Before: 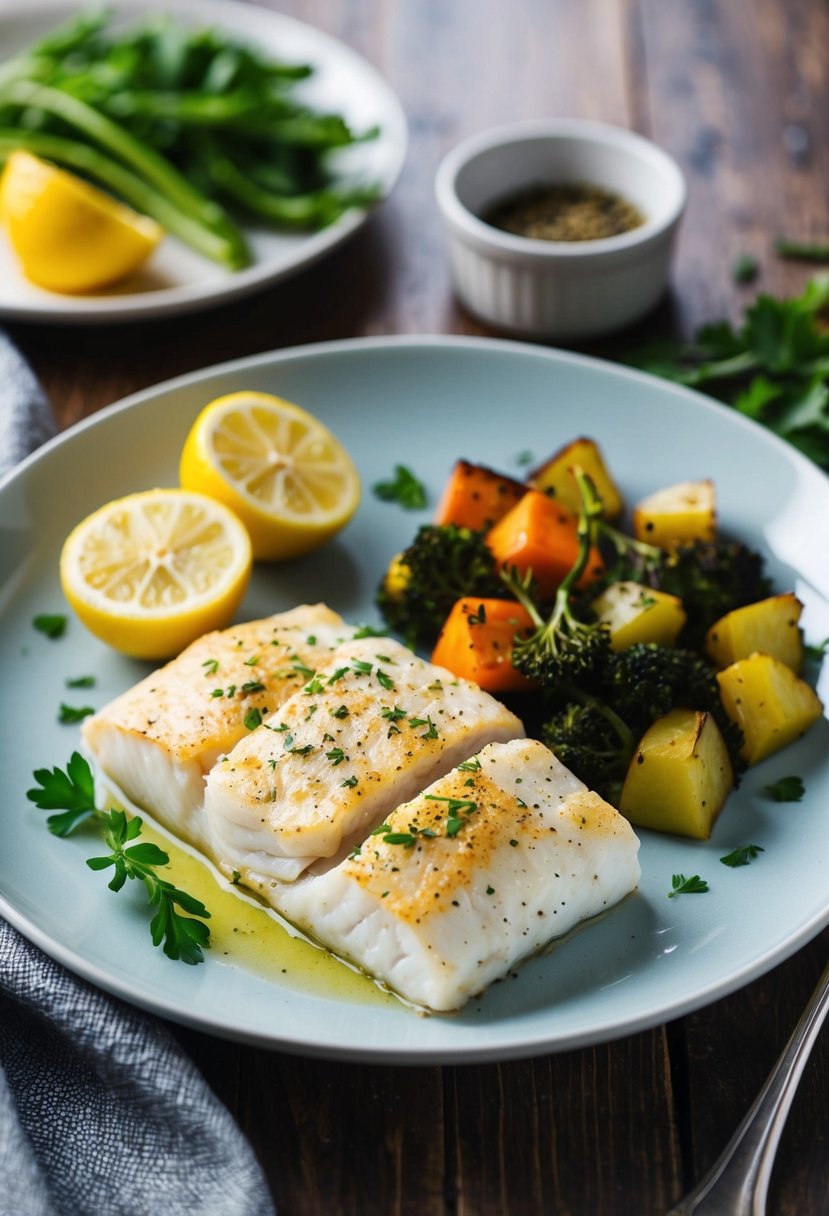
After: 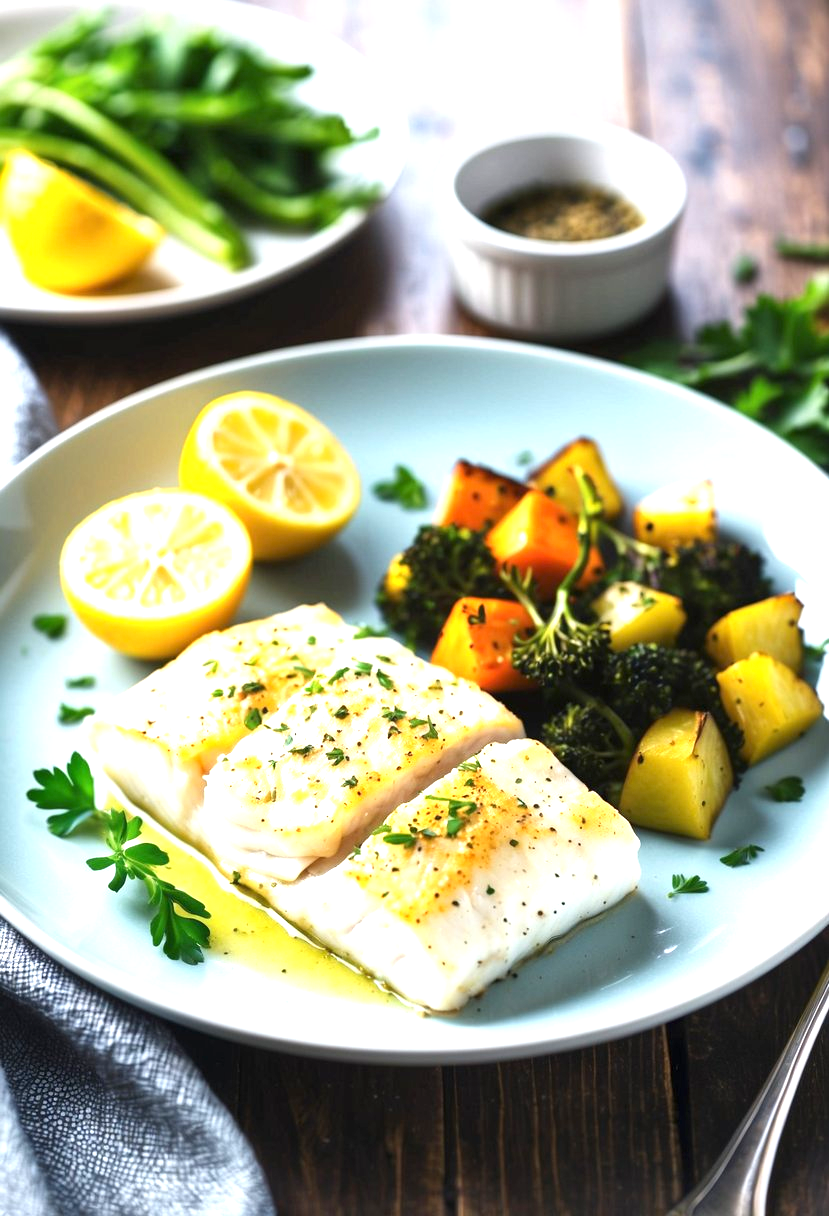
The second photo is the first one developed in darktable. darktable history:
exposure: exposure 1.233 EV, compensate exposure bias true, compensate highlight preservation false
